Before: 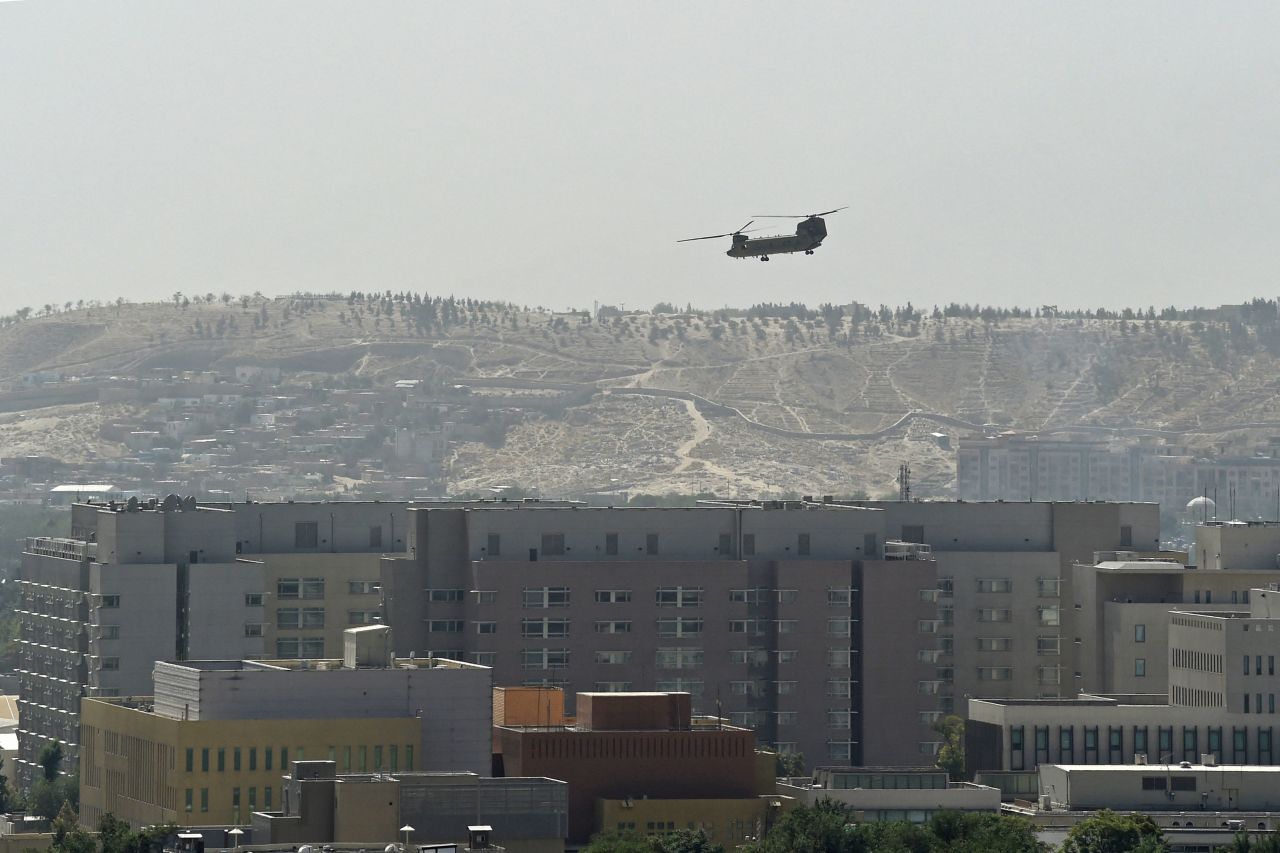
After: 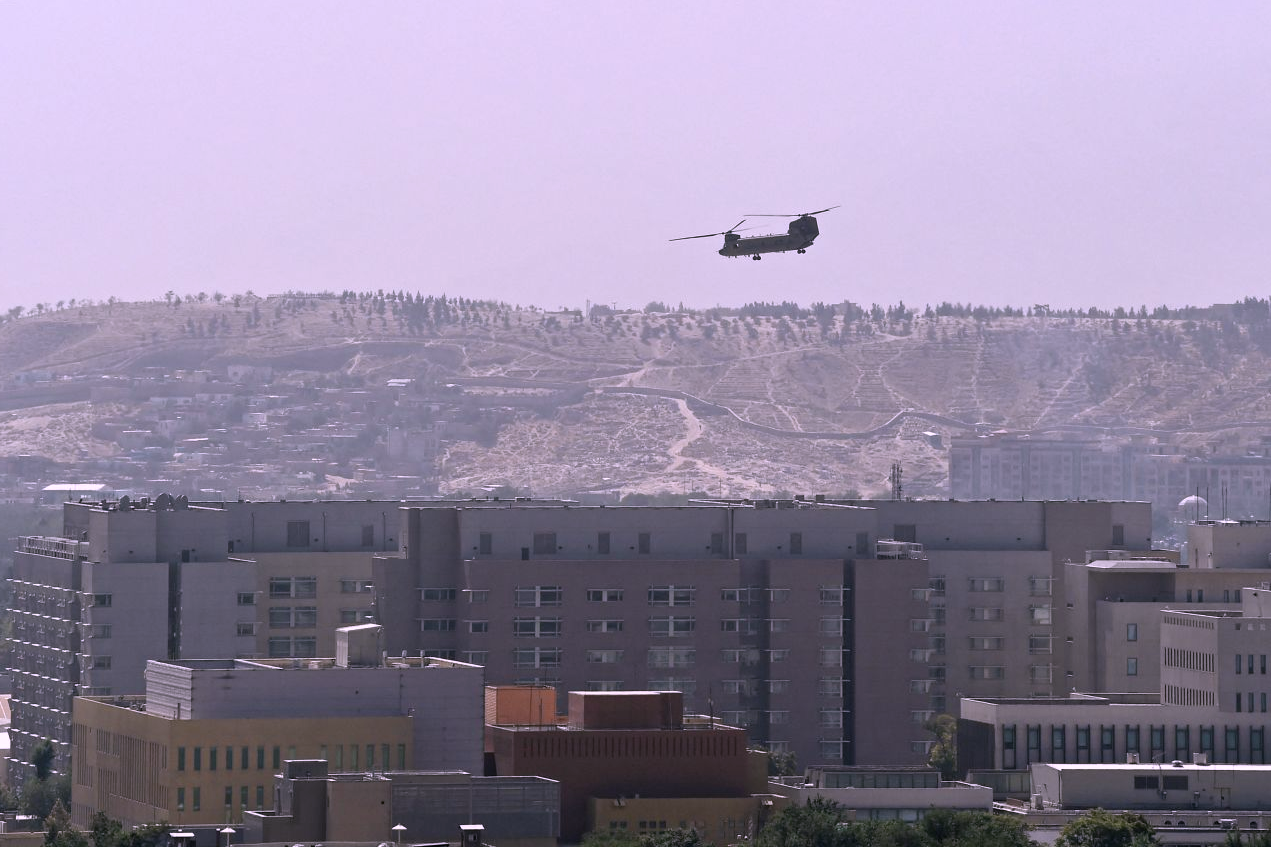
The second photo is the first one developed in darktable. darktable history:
crop and rotate: left 0.663%, top 0.199%, bottom 0.398%
color correction: highlights a* 15.41, highlights b* -20.14
